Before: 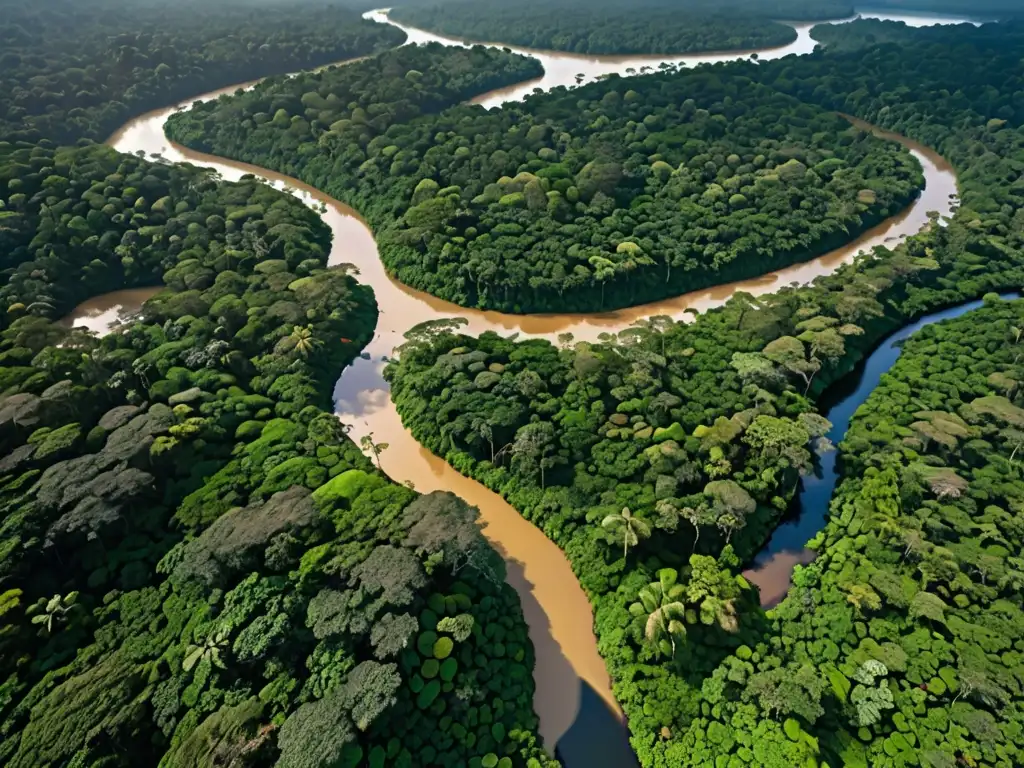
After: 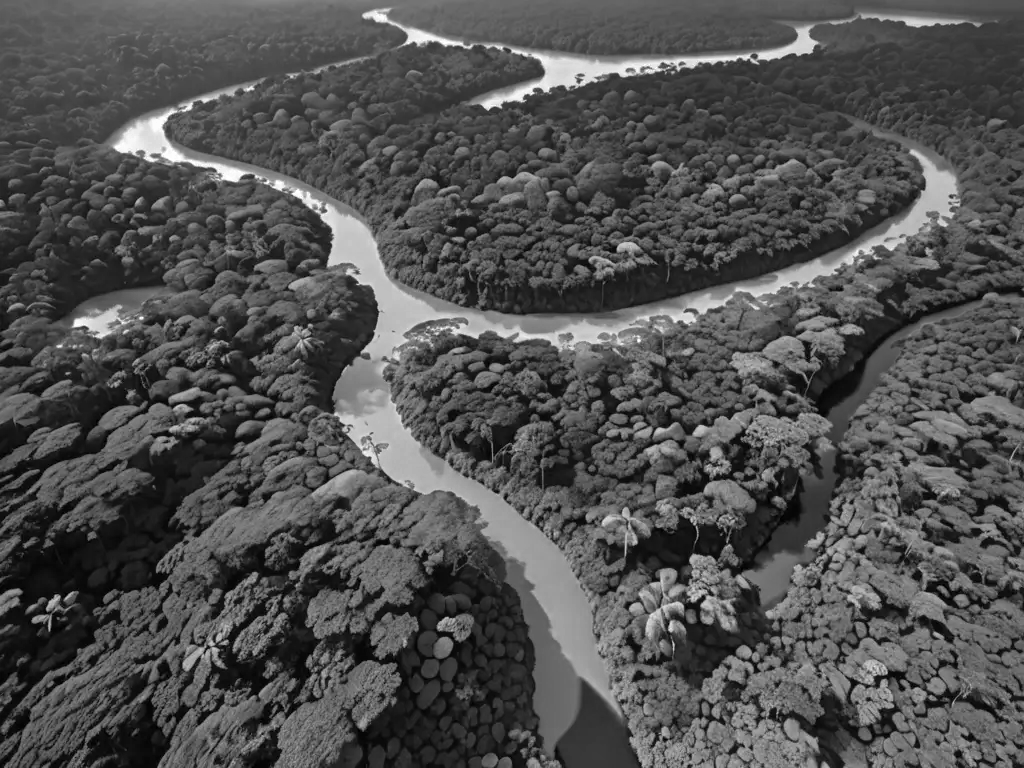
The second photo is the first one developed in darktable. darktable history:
shadows and highlights: on, module defaults
color zones: curves: ch0 [(0.002, 0.593) (0.143, 0.417) (0.285, 0.541) (0.455, 0.289) (0.608, 0.327) (0.727, 0.283) (0.869, 0.571) (1, 0.603)]; ch1 [(0, 0) (0.143, 0) (0.286, 0) (0.429, 0) (0.571, 0) (0.714, 0) (0.857, 0)]
